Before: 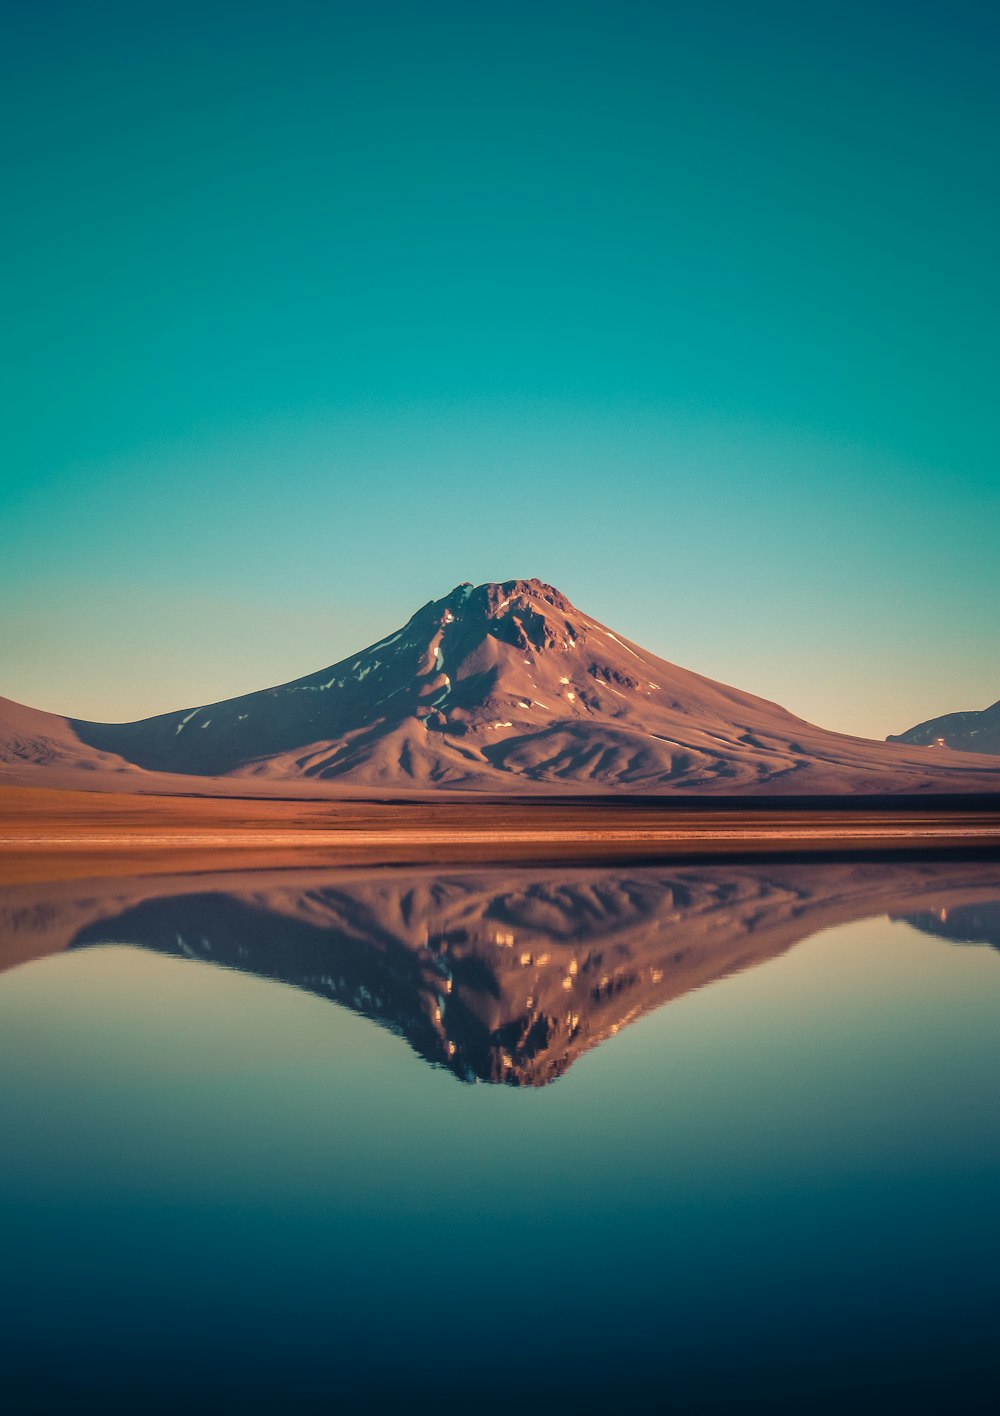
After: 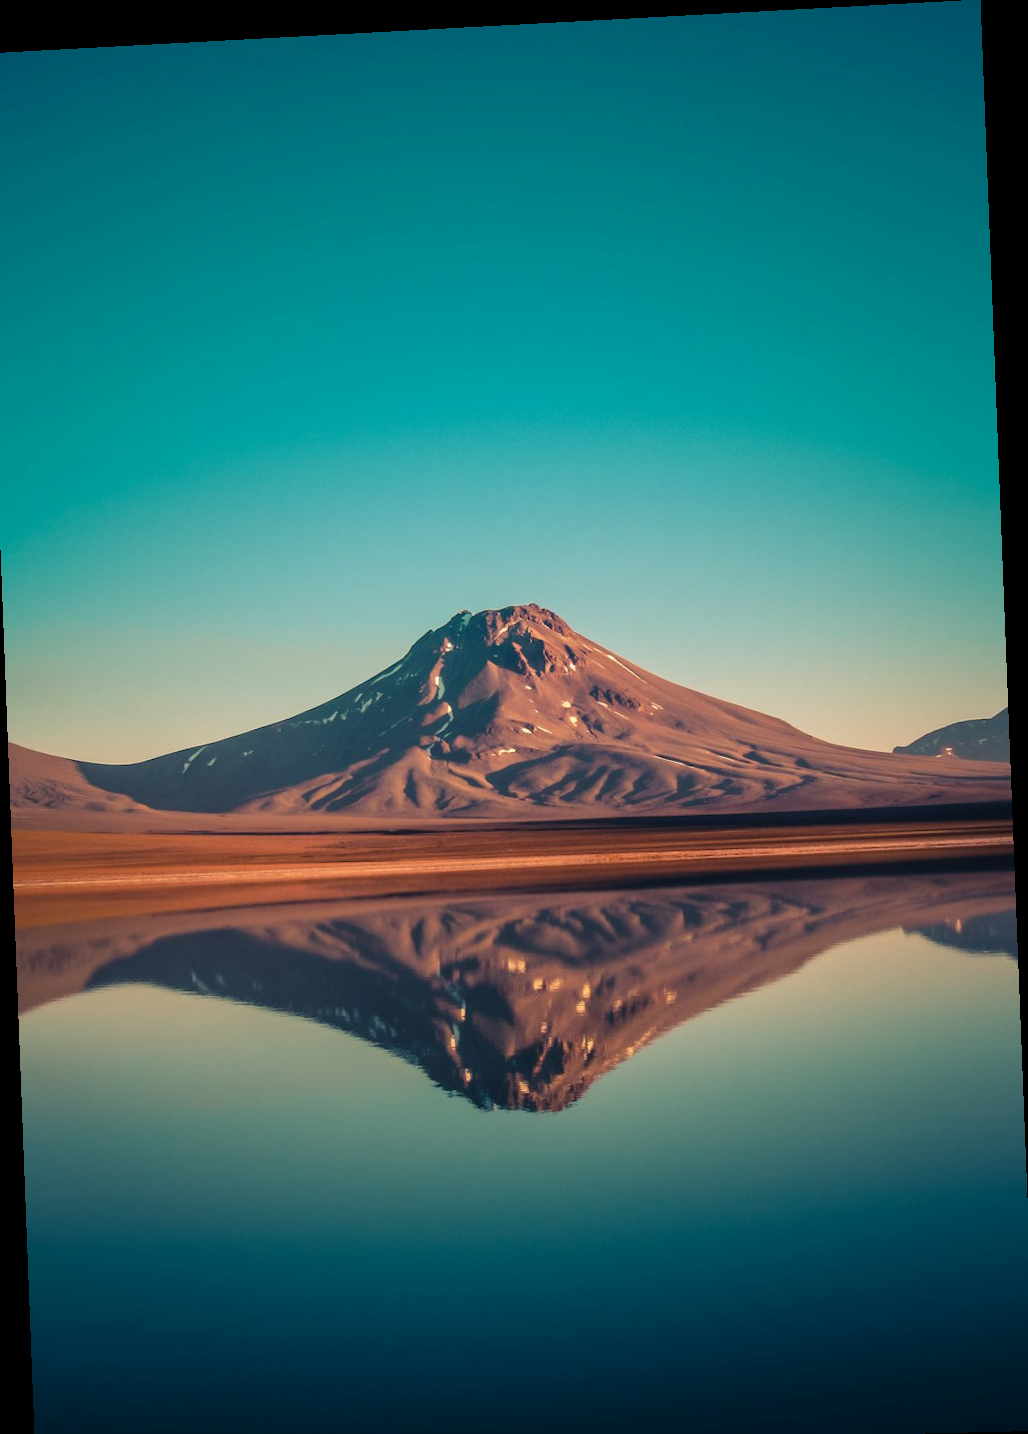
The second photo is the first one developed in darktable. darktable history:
crop and rotate: left 1.774%, right 0.633%, bottom 1.28%
rotate and perspective: rotation -2.22°, lens shift (horizontal) -0.022, automatic cropping off
